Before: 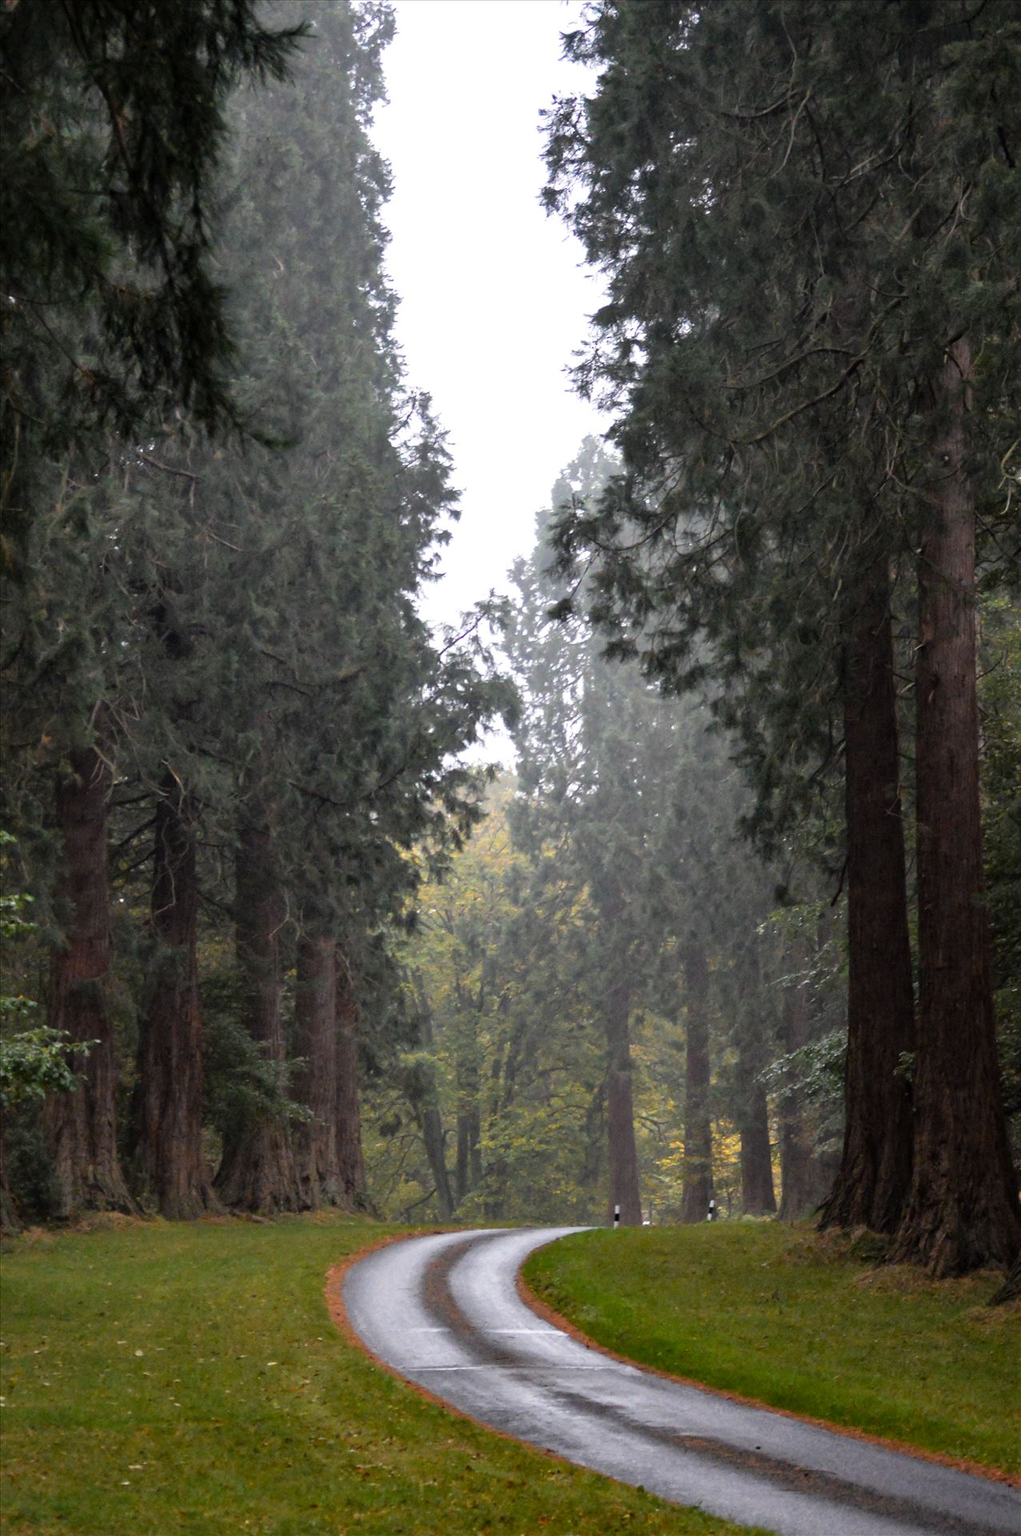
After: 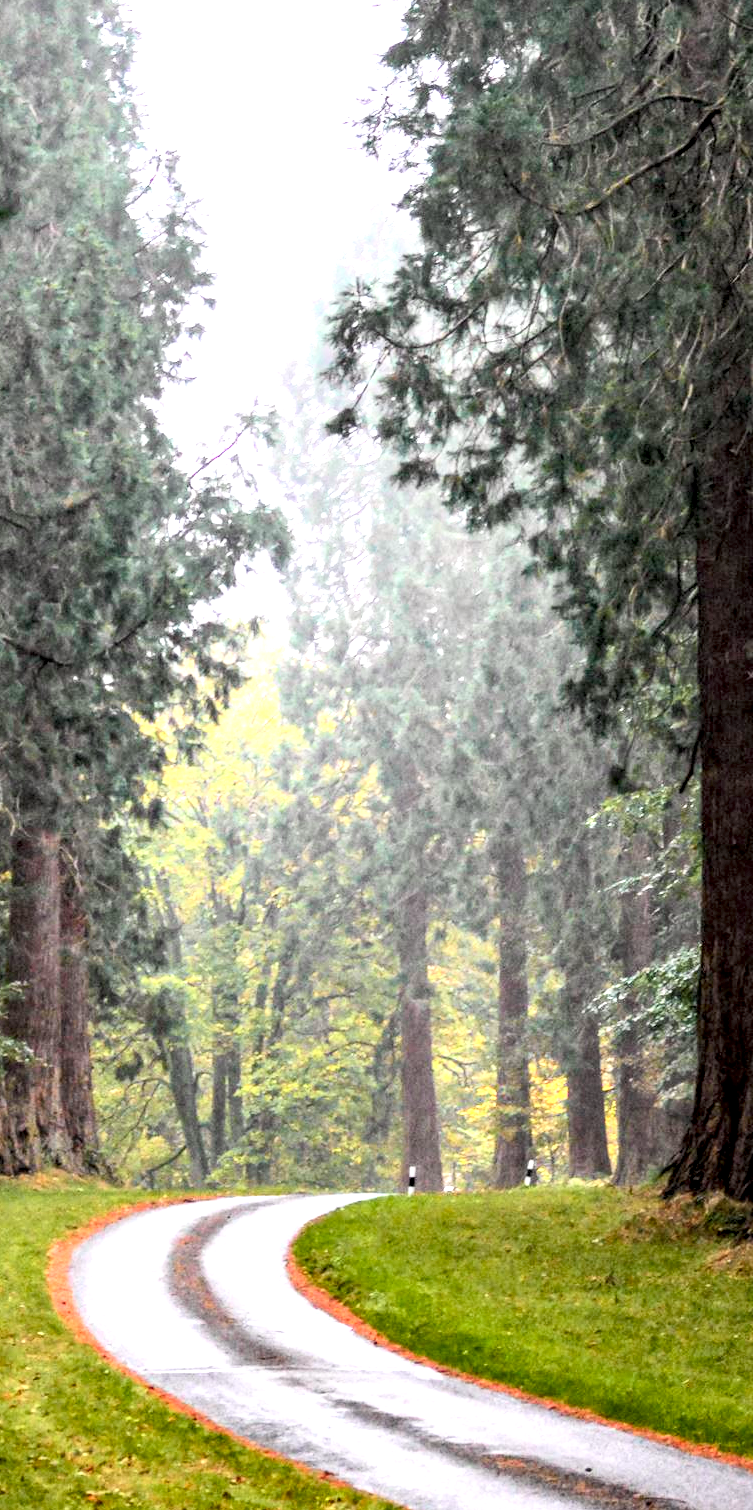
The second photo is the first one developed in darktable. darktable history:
tone curve: curves: ch0 [(0, 0.005) (0.103, 0.097) (0.18, 0.22) (0.4, 0.485) (0.5, 0.612) (0.668, 0.787) (0.823, 0.894) (1, 0.971)]; ch1 [(0, 0) (0.172, 0.123) (0.324, 0.253) (0.396, 0.388) (0.478, 0.461) (0.499, 0.498) (0.522, 0.528) (0.609, 0.686) (0.704, 0.818) (1, 1)]; ch2 [(0, 0) (0.411, 0.424) (0.496, 0.501) (0.515, 0.514) (0.555, 0.585) (0.641, 0.69) (1, 1)], color space Lab, independent channels, preserve colors none
exposure: black level correction 0, exposure 1.1 EV, compensate exposure bias true, compensate highlight preservation false
crop and rotate: left 28.256%, top 17.734%, right 12.656%, bottom 3.573%
local contrast: highlights 60%, shadows 60%, detail 160%
